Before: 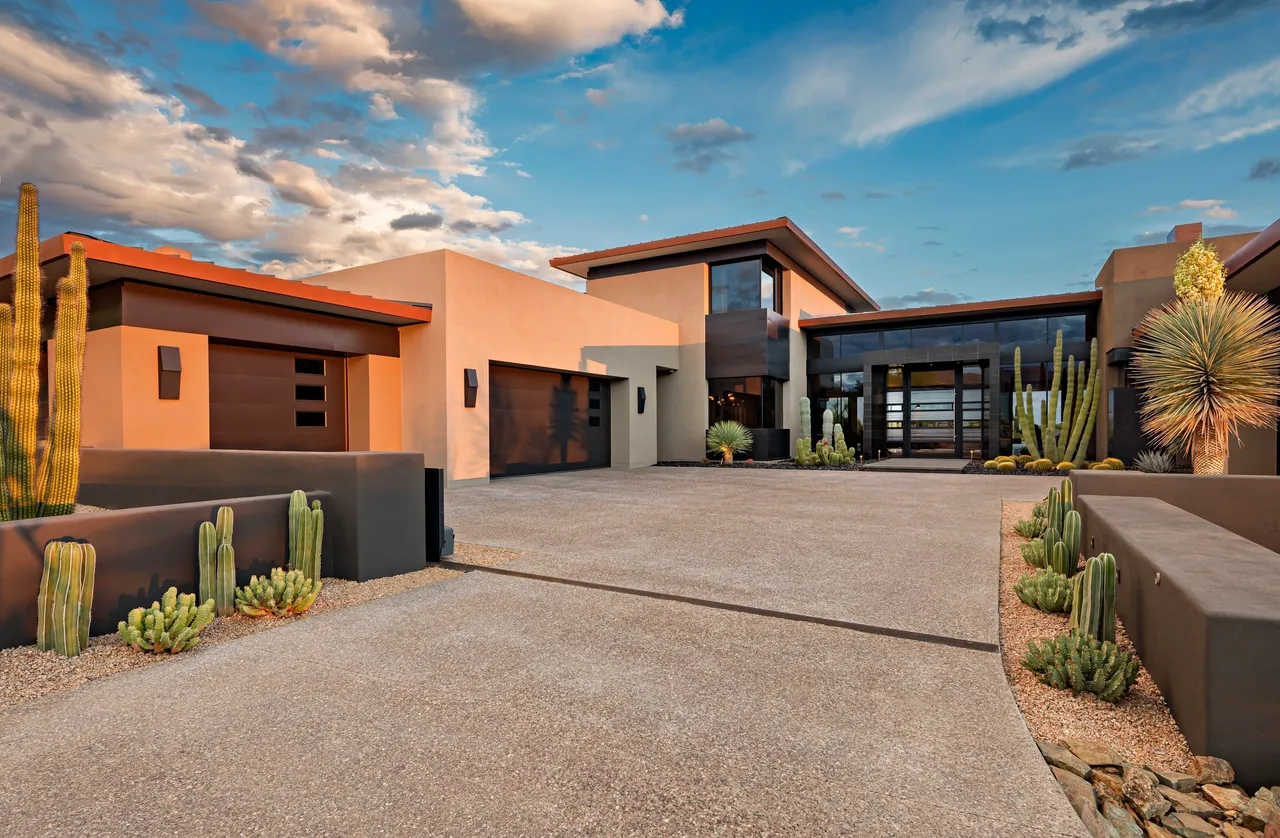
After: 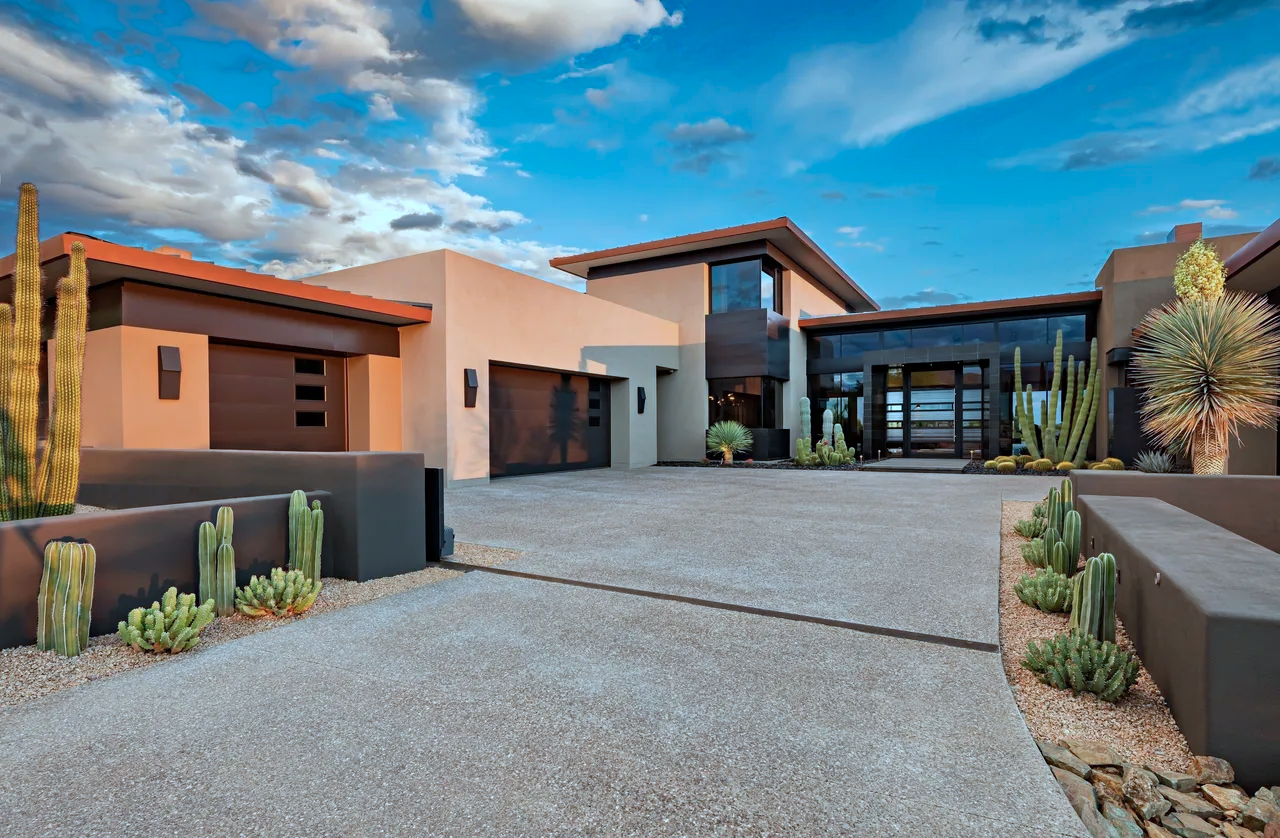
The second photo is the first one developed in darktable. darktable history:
color calibration: x 0.37, y 0.382, temperature 4313.32 K
color correction: highlights a* -10.04, highlights b* -10.37
